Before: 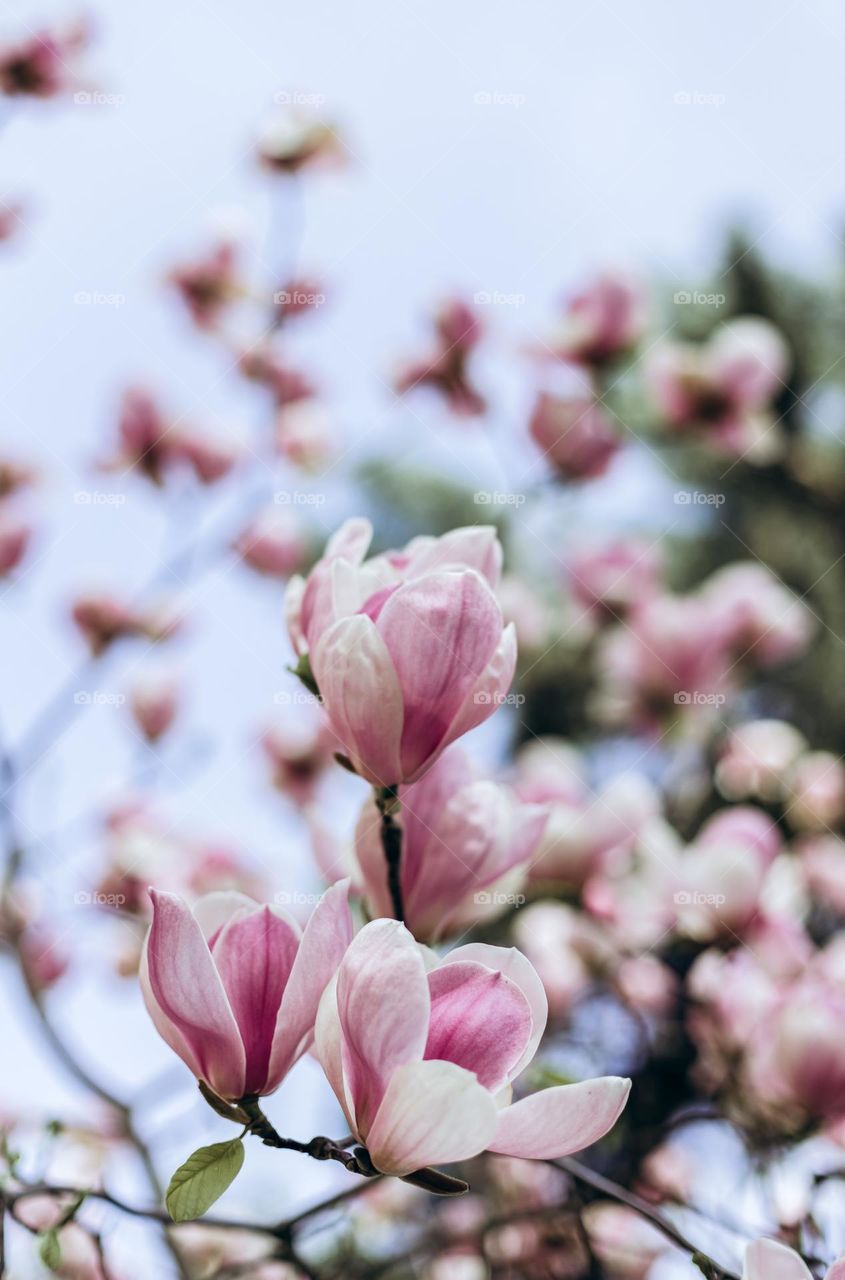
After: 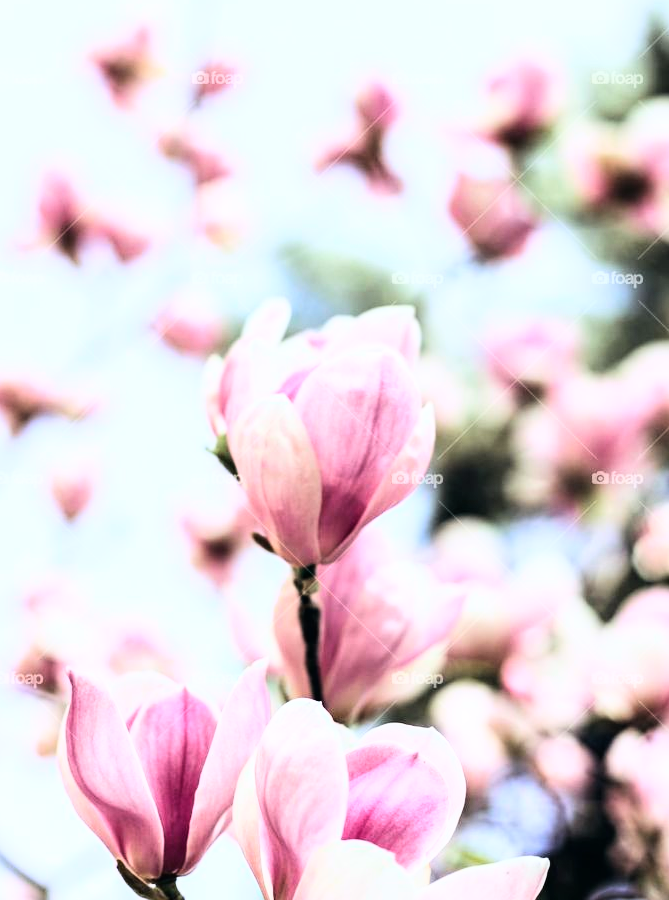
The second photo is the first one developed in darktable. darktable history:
base curve: curves: ch0 [(0, 0) (0.007, 0.004) (0.027, 0.03) (0.046, 0.07) (0.207, 0.54) (0.442, 0.872) (0.673, 0.972) (1, 1)]
crop: left 9.753%, top 17.265%, right 11.035%, bottom 12.395%
